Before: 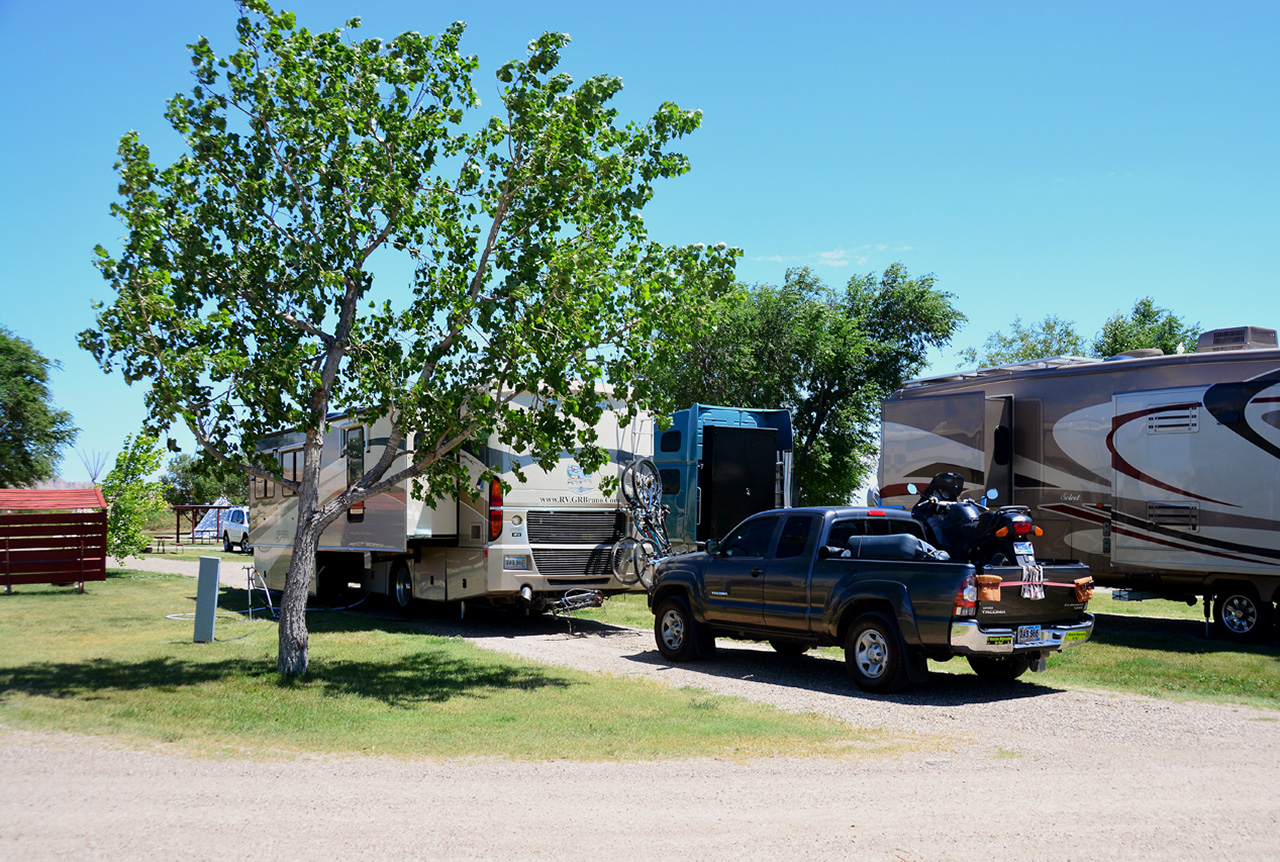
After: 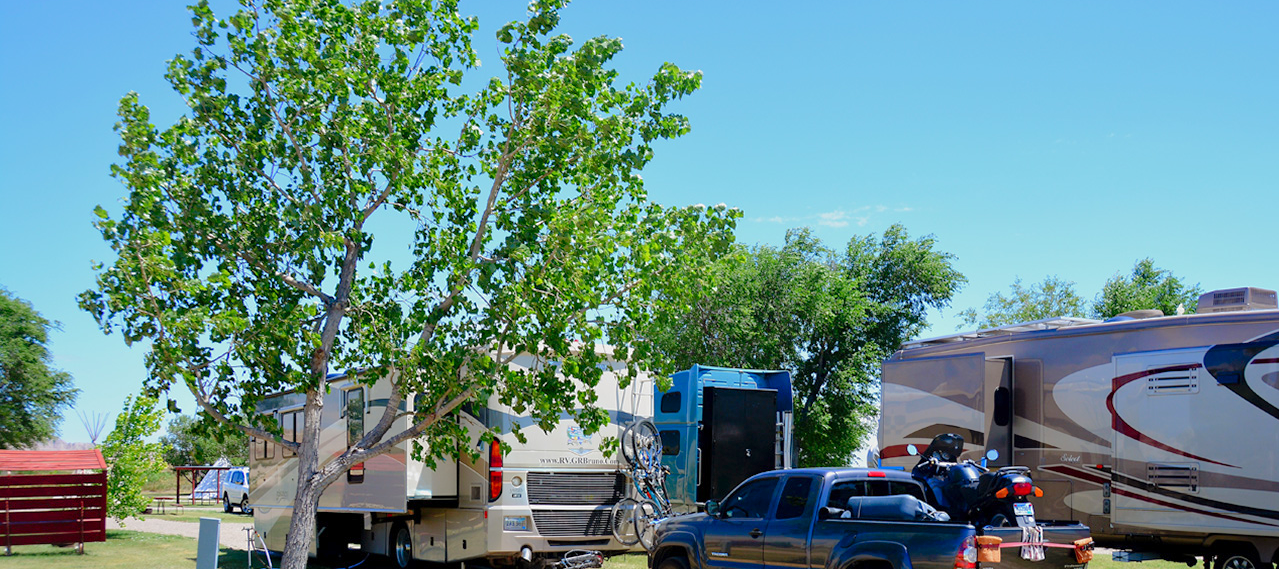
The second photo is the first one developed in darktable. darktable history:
crop and rotate: top 4.736%, bottom 29.161%
tone curve: curves: ch0 [(0, 0) (0.004, 0.008) (0.077, 0.156) (0.169, 0.29) (0.774, 0.774) (1, 1)], color space Lab, linked channels, preserve colors none
